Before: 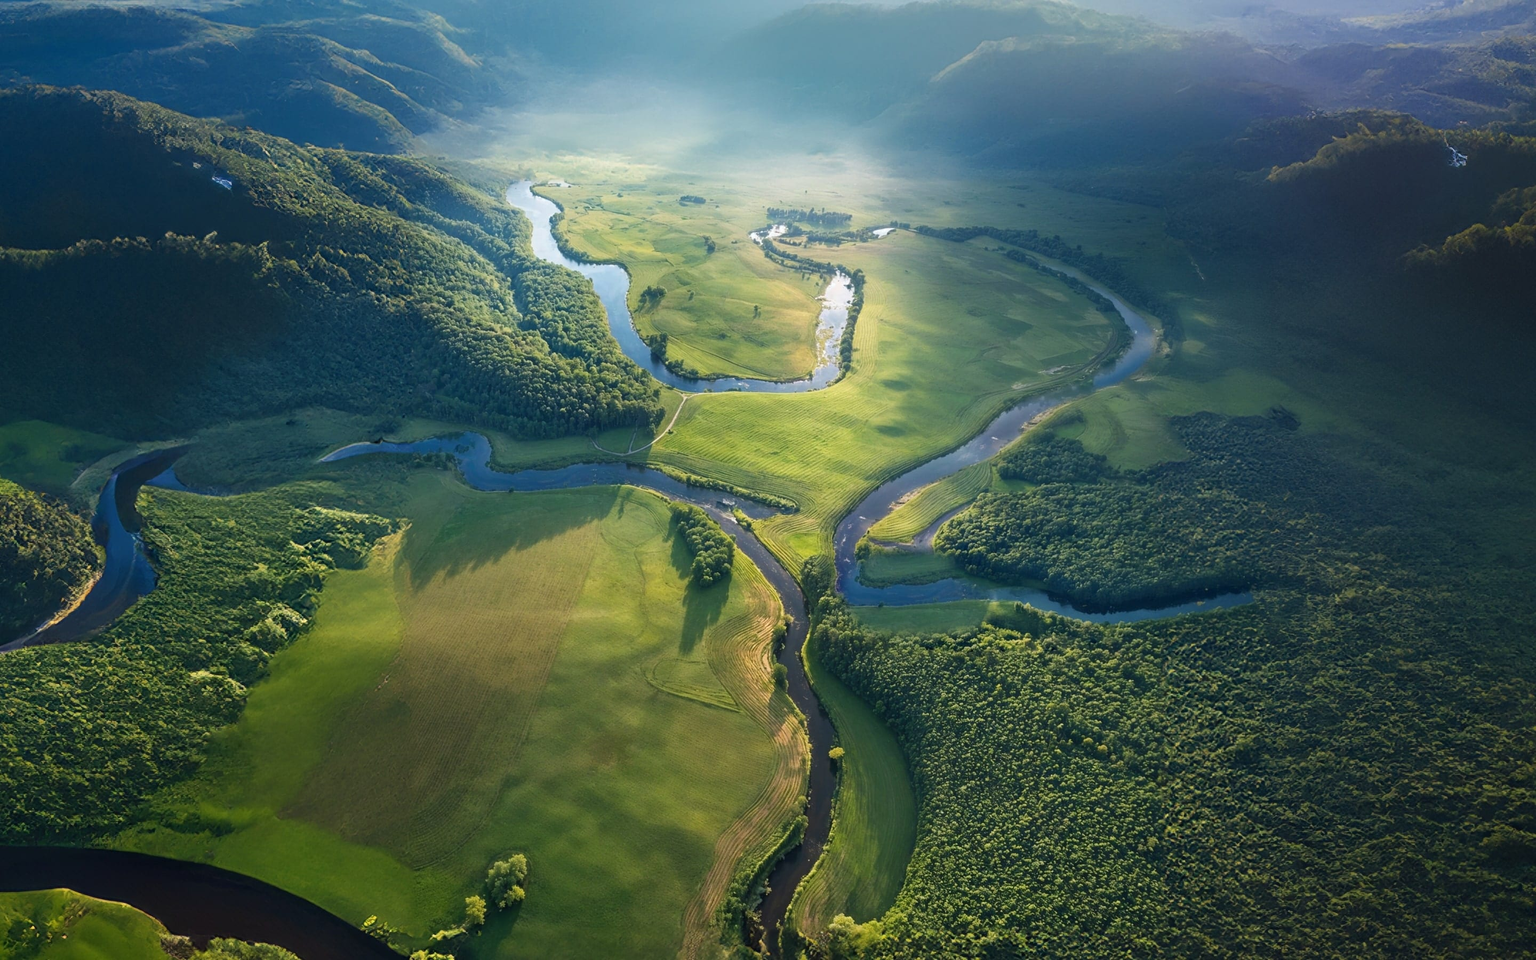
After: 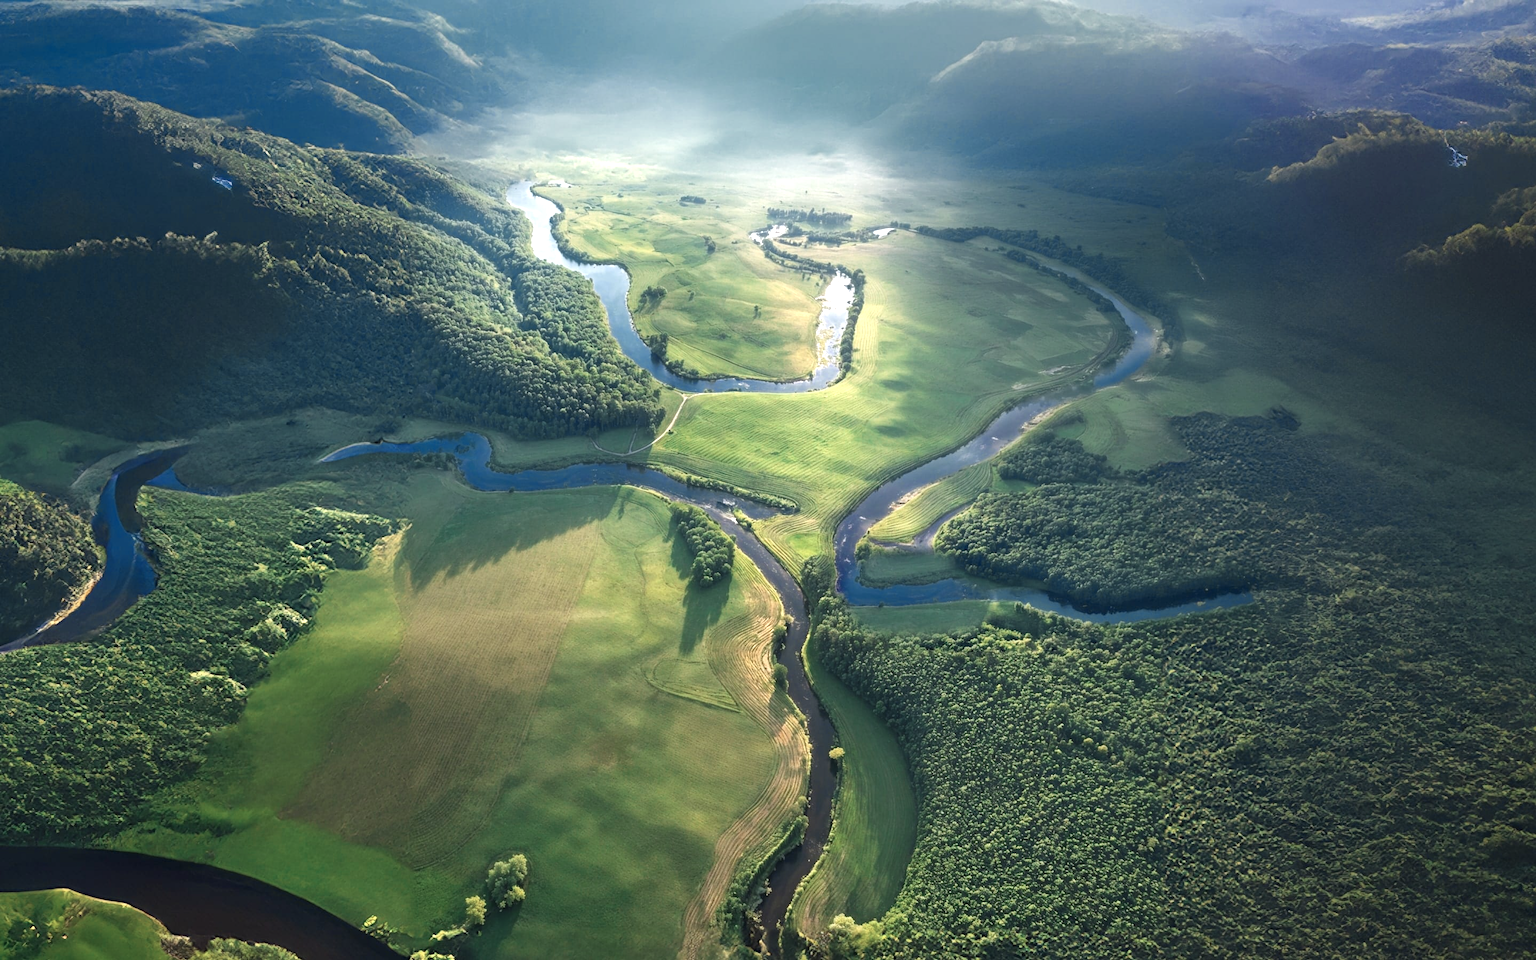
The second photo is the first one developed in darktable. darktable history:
color zones: curves: ch0 [(0, 0.5) (0.125, 0.4) (0.25, 0.5) (0.375, 0.4) (0.5, 0.4) (0.625, 0.35) (0.75, 0.35) (0.875, 0.5)]; ch1 [(0, 0.35) (0.125, 0.45) (0.25, 0.35) (0.375, 0.35) (0.5, 0.35) (0.625, 0.35) (0.75, 0.45) (0.875, 0.35)]; ch2 [(0, 0.6) (0.125, 0.5) (0.25, 0.5) (0.375, 0.6) (0.5, 0.6) (0.625, 0.5) (0.75, 0.5) (0.875, 0.5)]
exposure: black level correction 0, exposure 0.693 EV, compensate highlight preservation false
